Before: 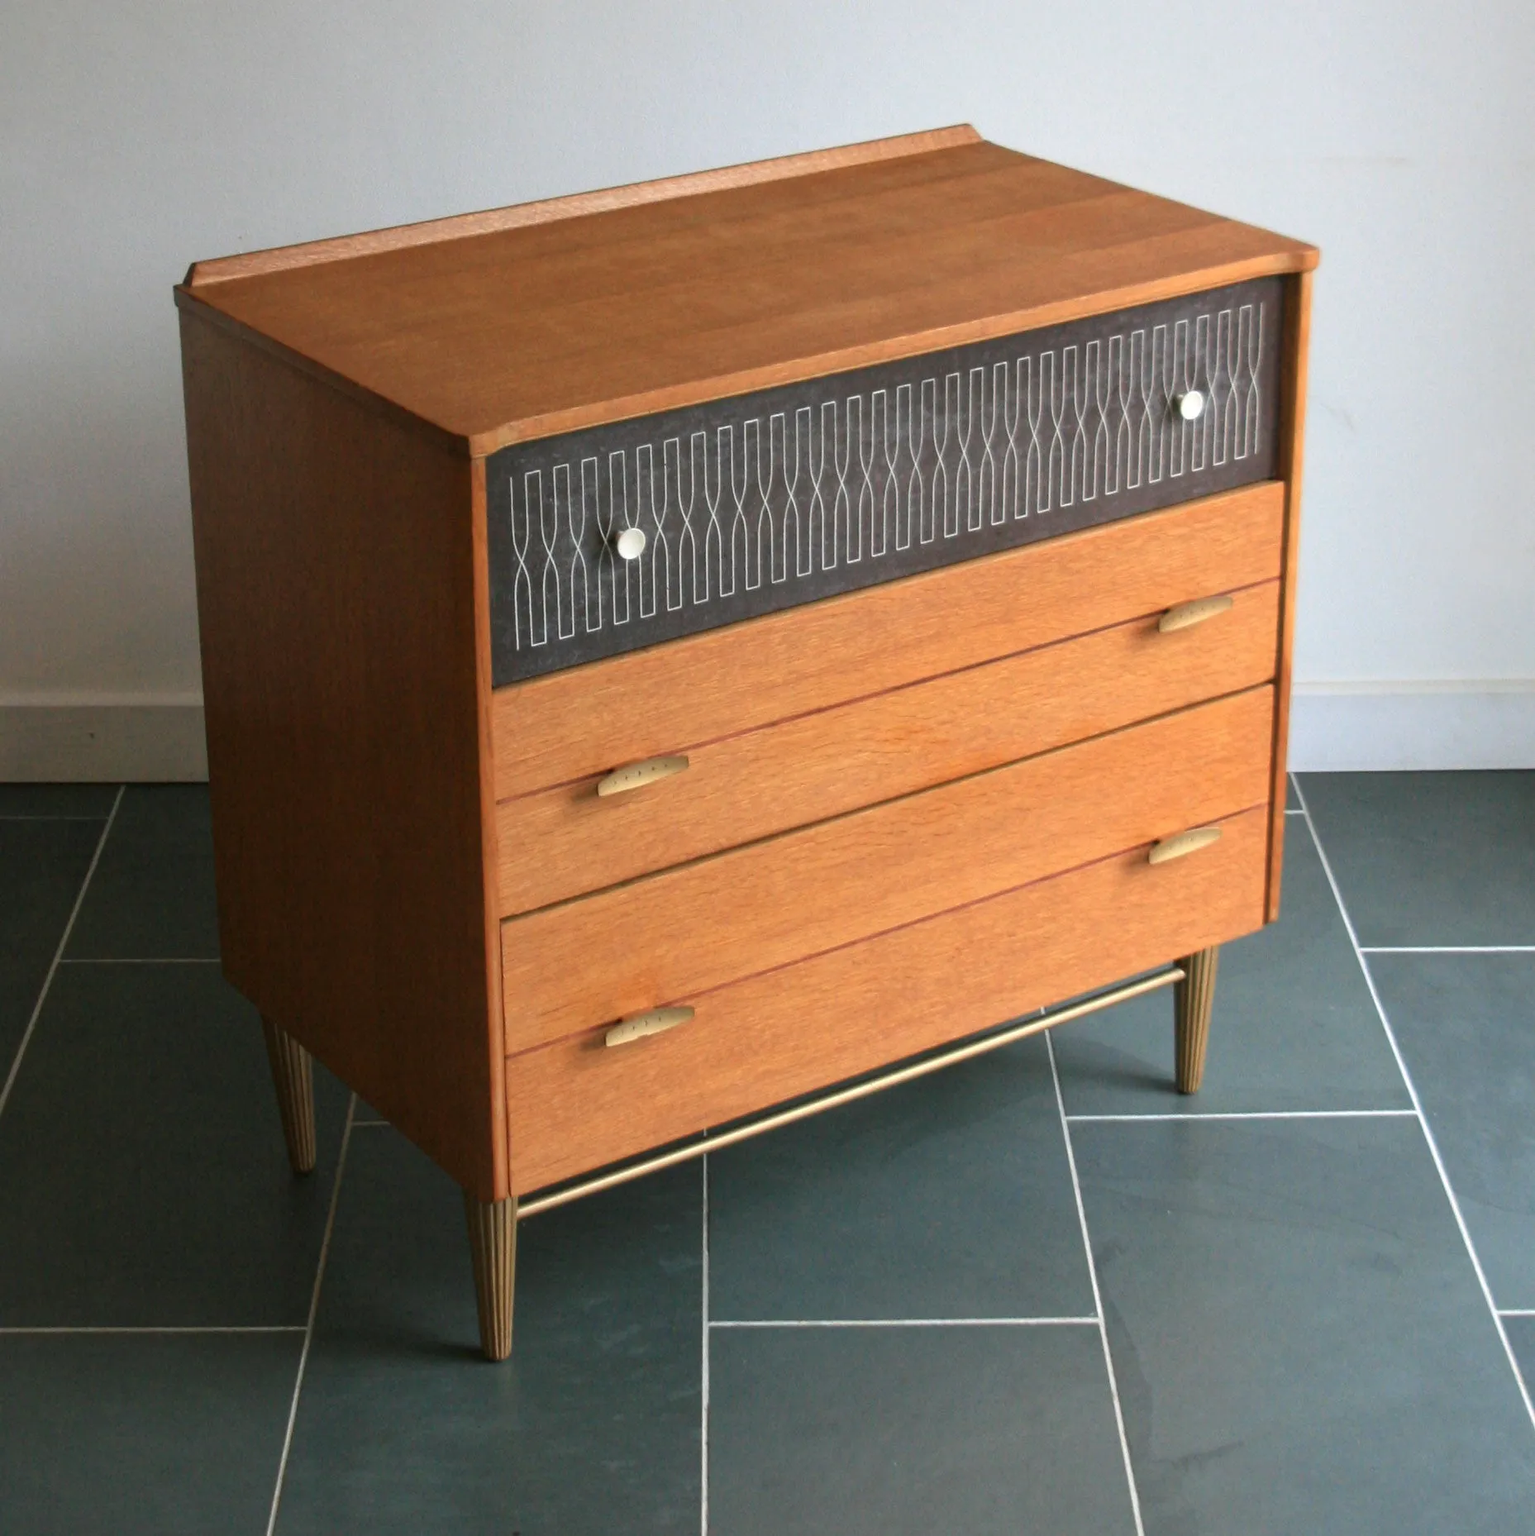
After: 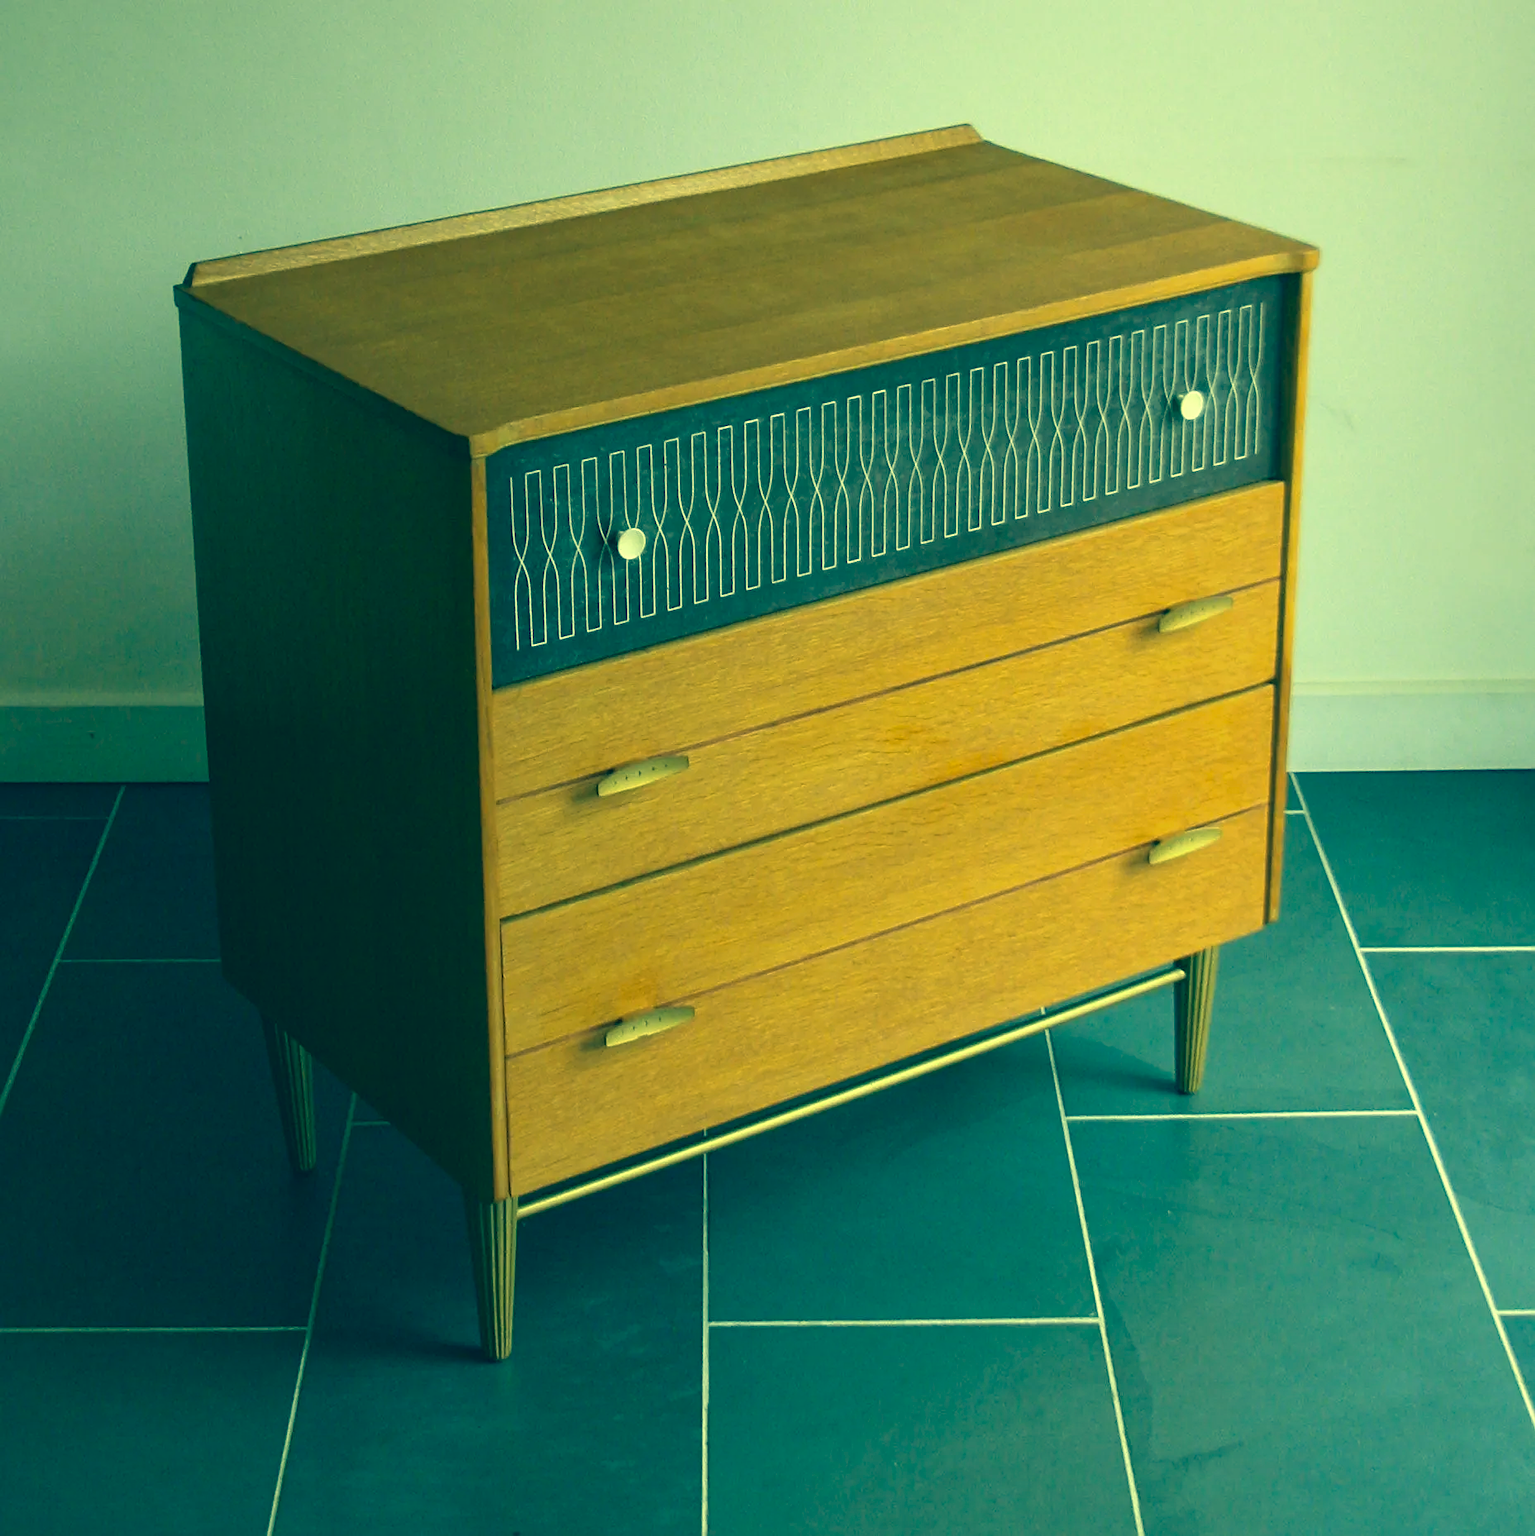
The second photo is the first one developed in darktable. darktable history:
sharpen: on, module defaults
tone equalizer: on, module defaults
color correction: highlights a* -15.58, highlights b* 40, shadows a* -40, shadows b* -26.18
